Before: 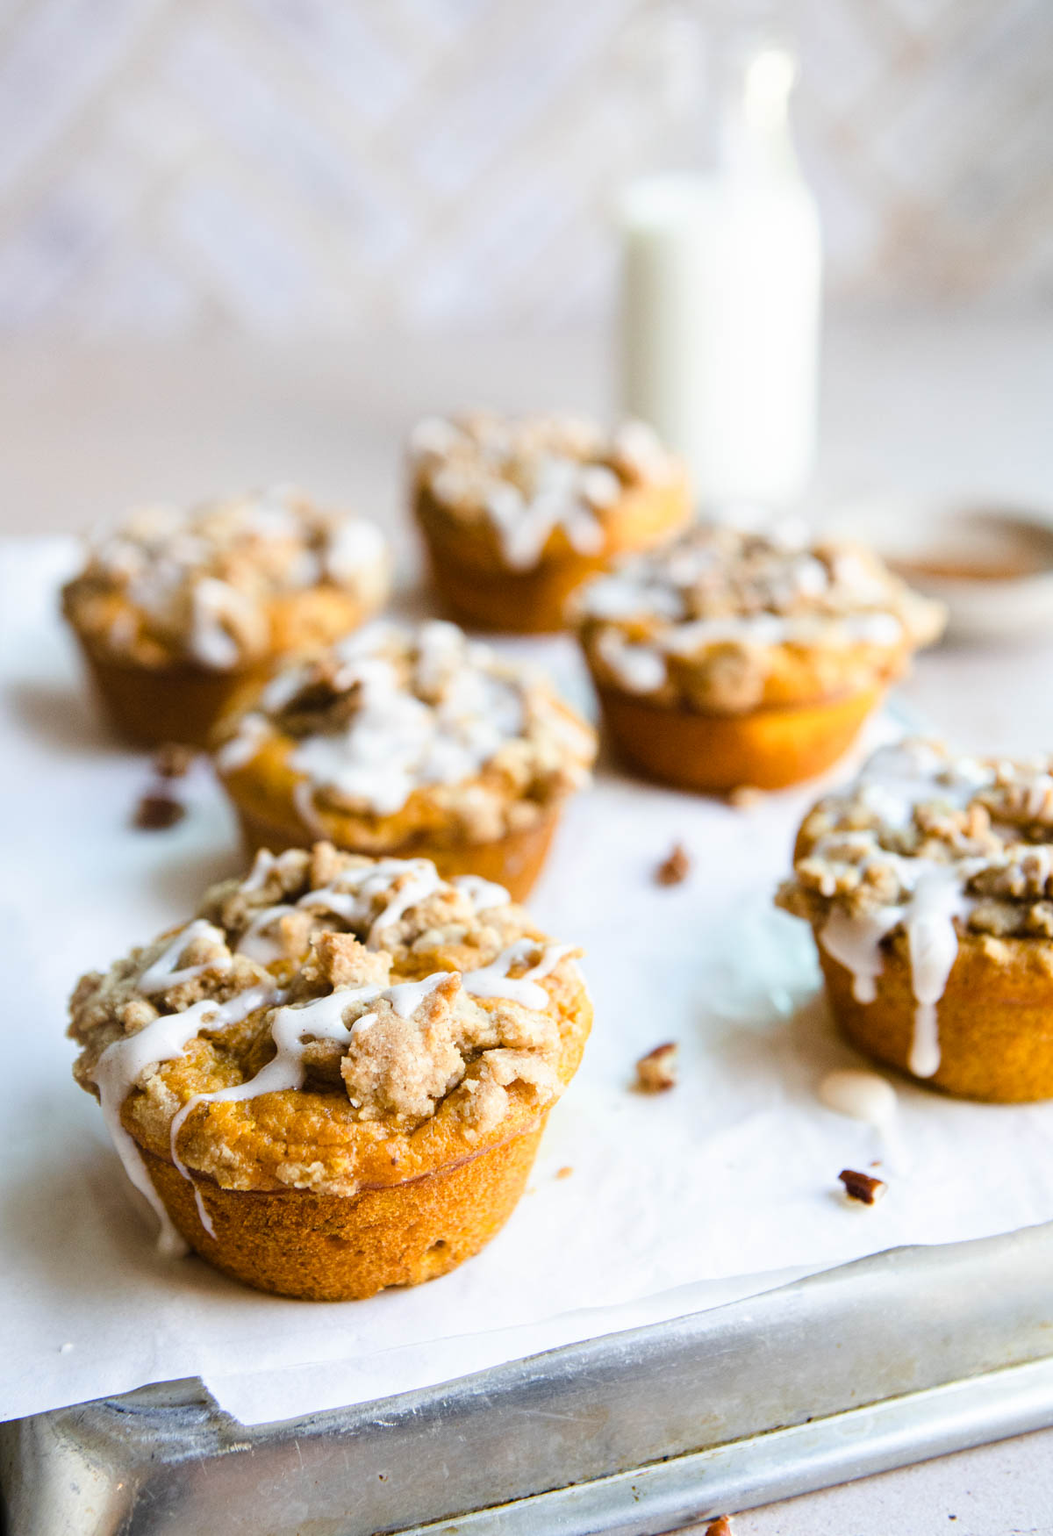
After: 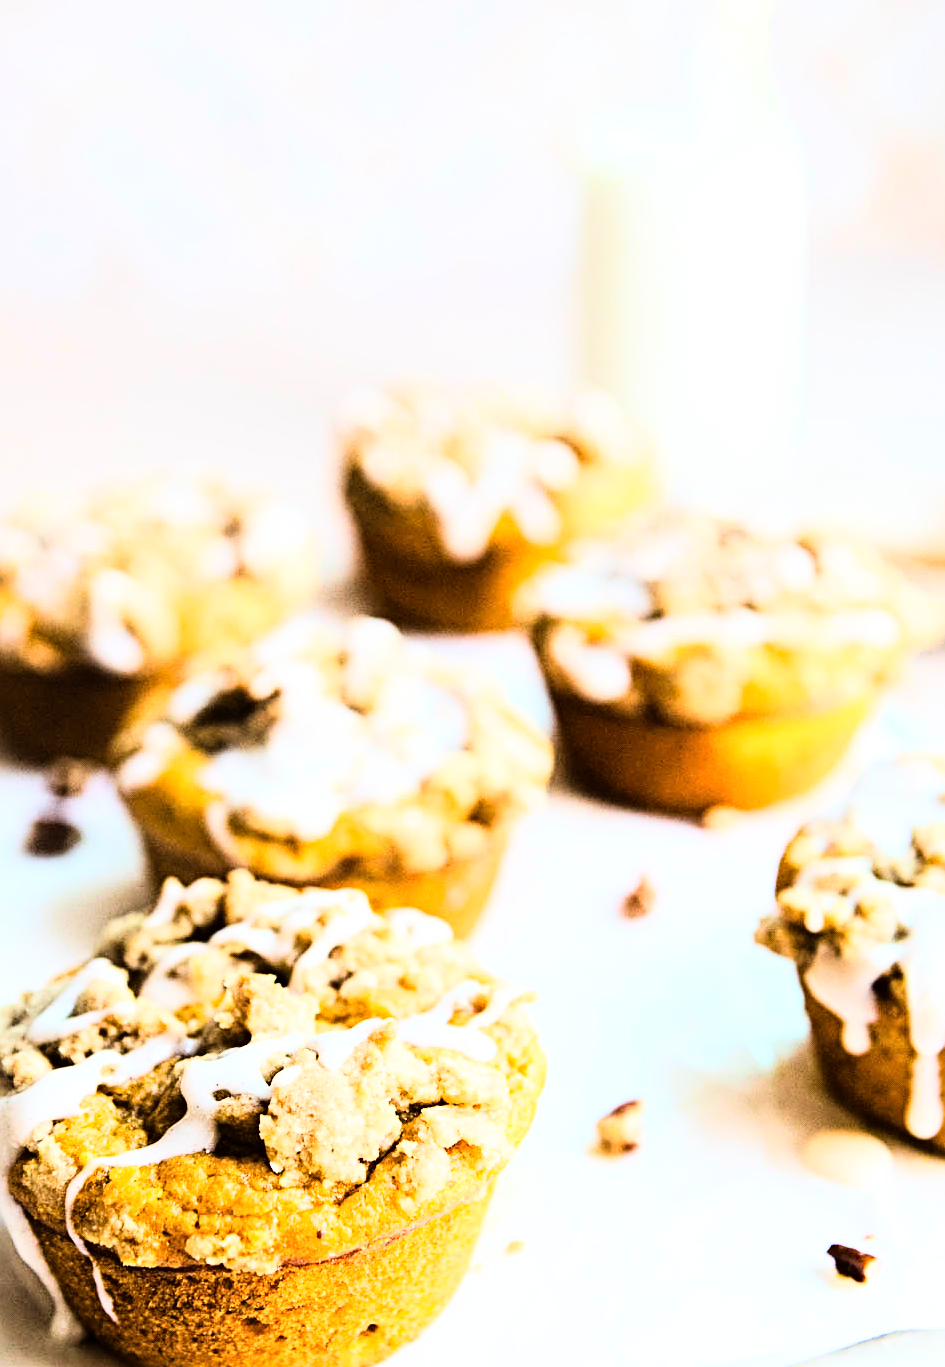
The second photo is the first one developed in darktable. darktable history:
sharpen: radius 4.883
rgb curve: curves: ch0 [(0, 0) (0.21, 0.15) (0.24, 0.21) (0.5, 0.75) (0.75, 0.96) (0.89, 0.99) (1, 1)]; ch1 [(0, 0.02) (0.21, 0.13) (0.25, 0.2) (0.5, 0.67) (0.75, 0.9) (0.89, 0.97) (1, 1)]; ch2 [(0, 0.02) (0.21, 0.13) (0.25, 0.2) (0.5, 0.67) (0.75, 0.9) (0.89, 0.97) (1, 1)], compensate middle gray true
exposure: compensate highlight preservation false
crop and rotate: left 10.77%, top 5.1%, right 10.41%, bottom 16.76%
